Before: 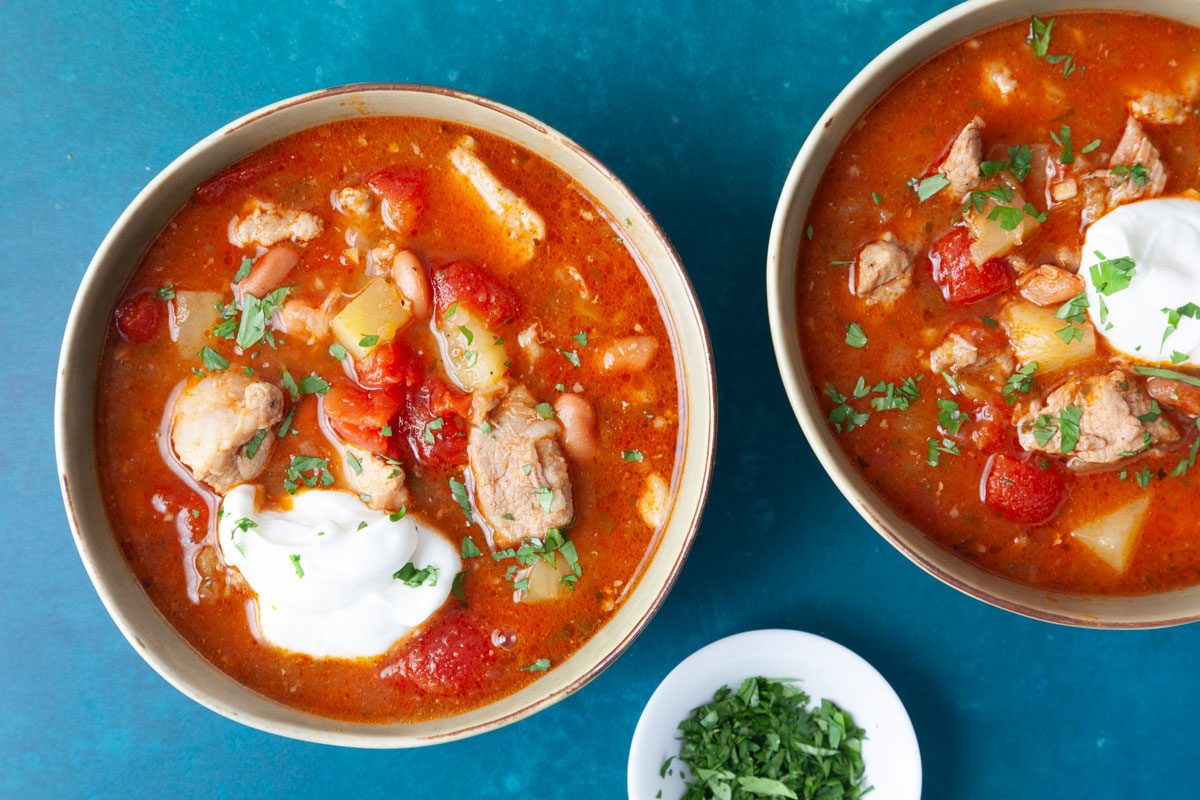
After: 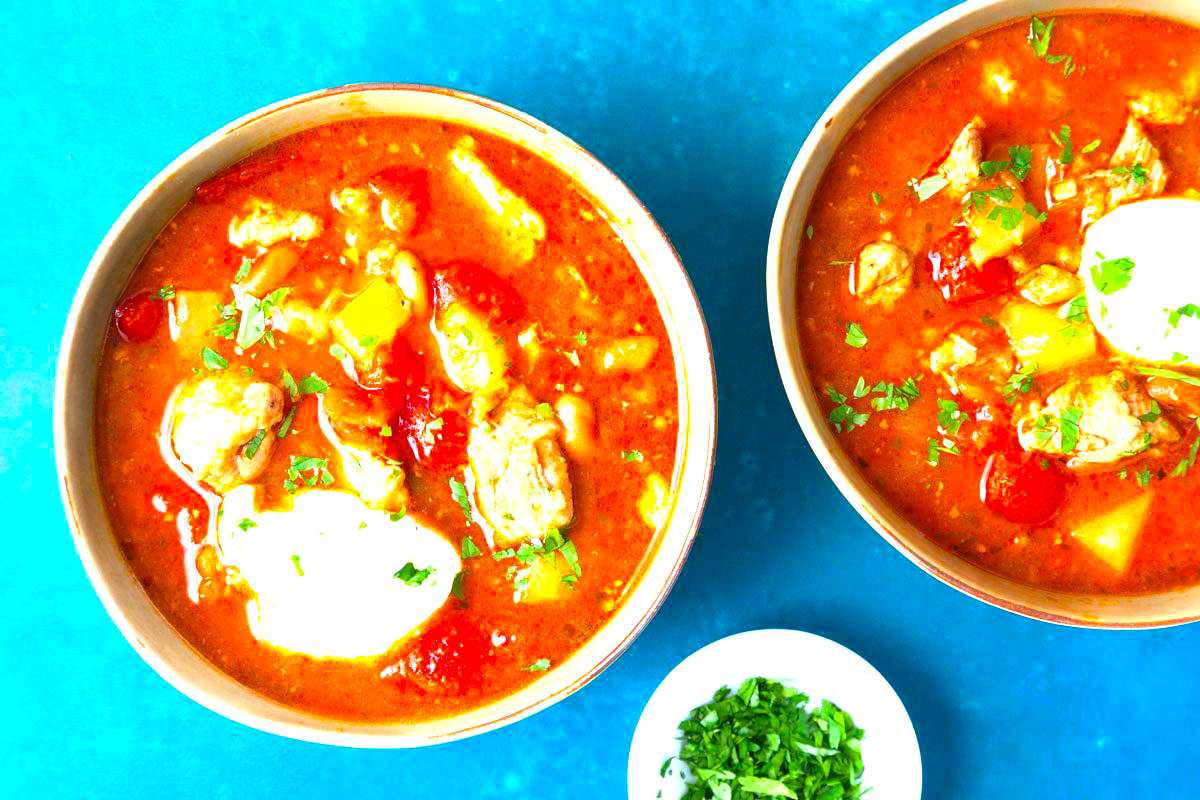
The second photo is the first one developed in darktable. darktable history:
color balance rgb: perceptual saturation grading › global saturation 74.434%, perceptual saturation grading › shadows -30.765%
exposure: black level correction 0, exposure 1.455 EV, compensate highlight preservation false
